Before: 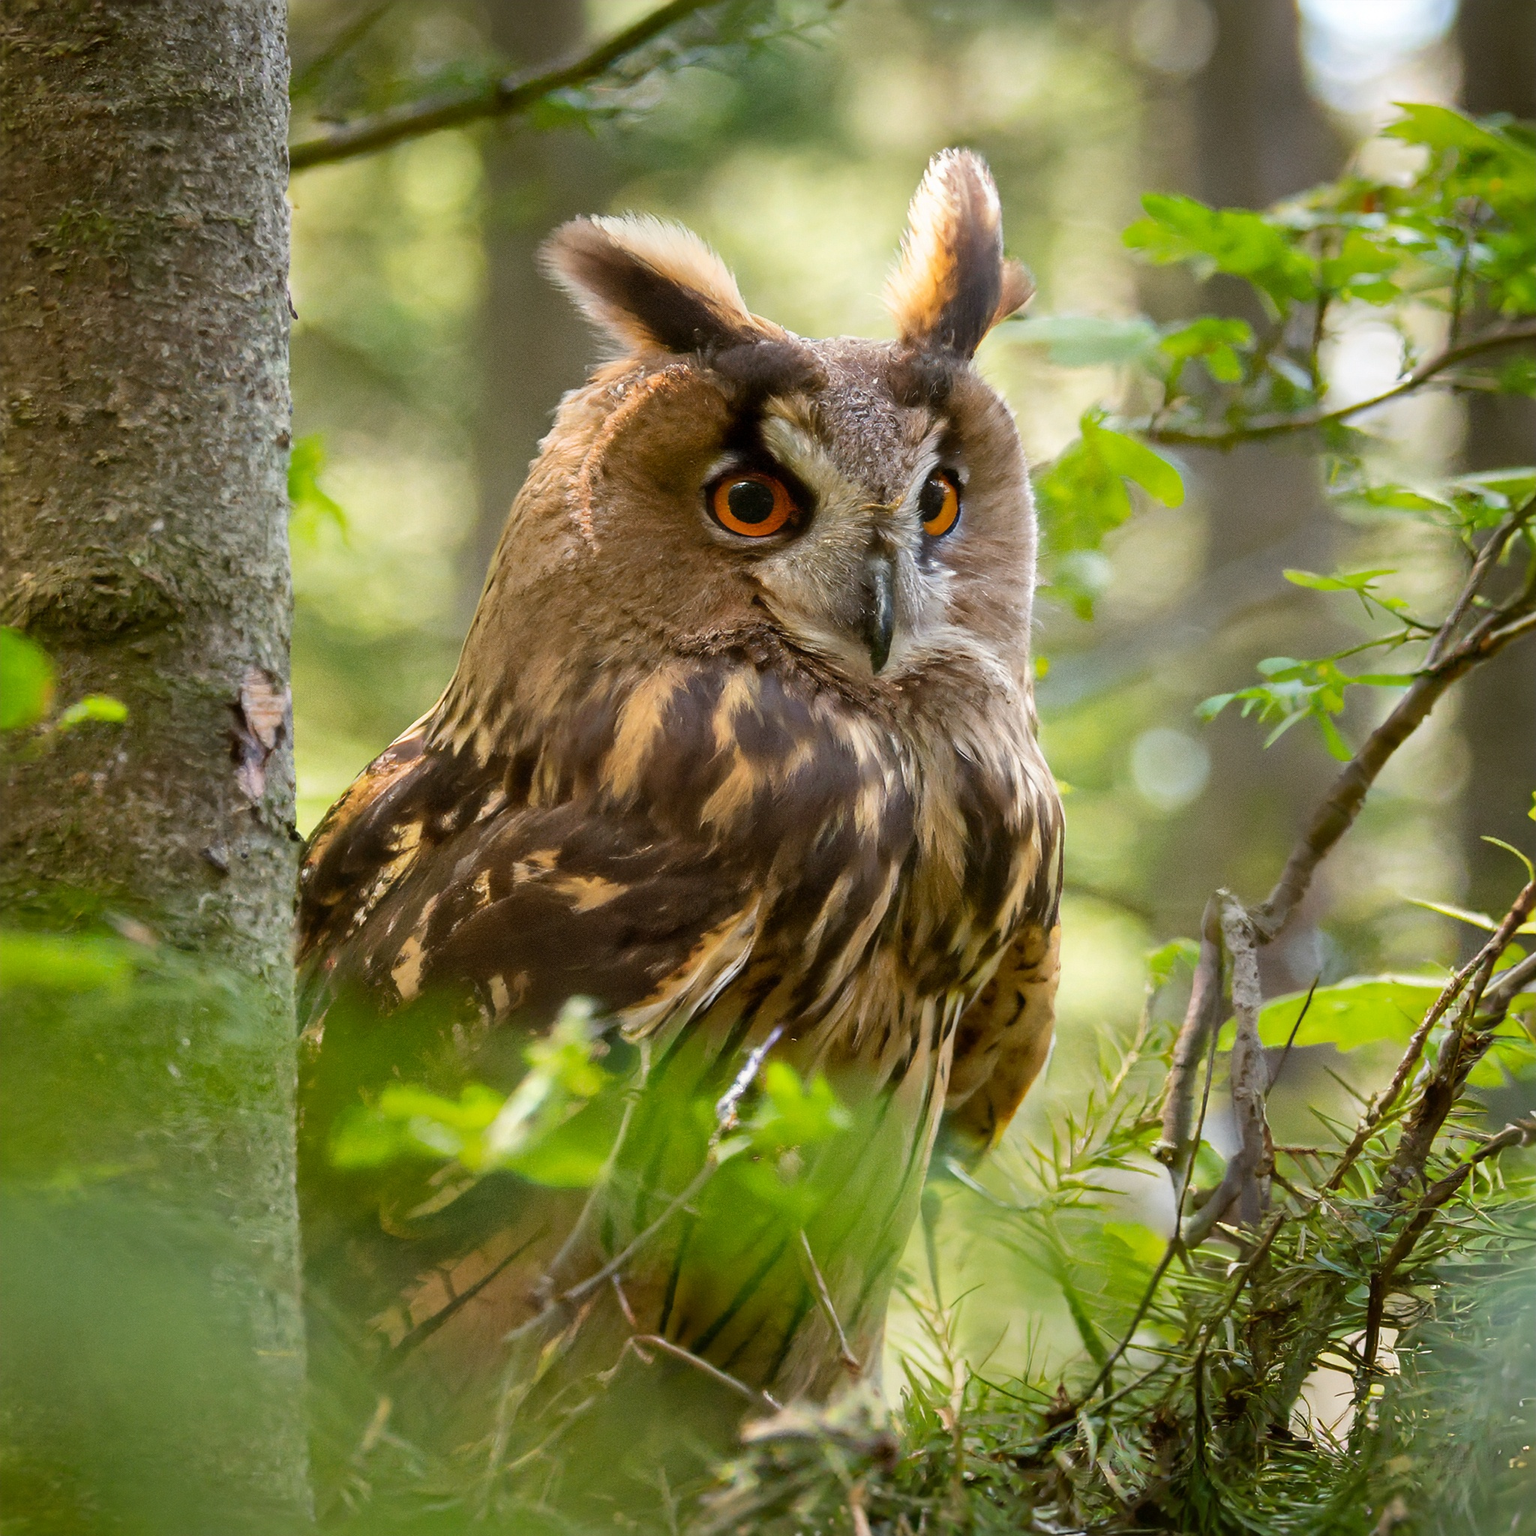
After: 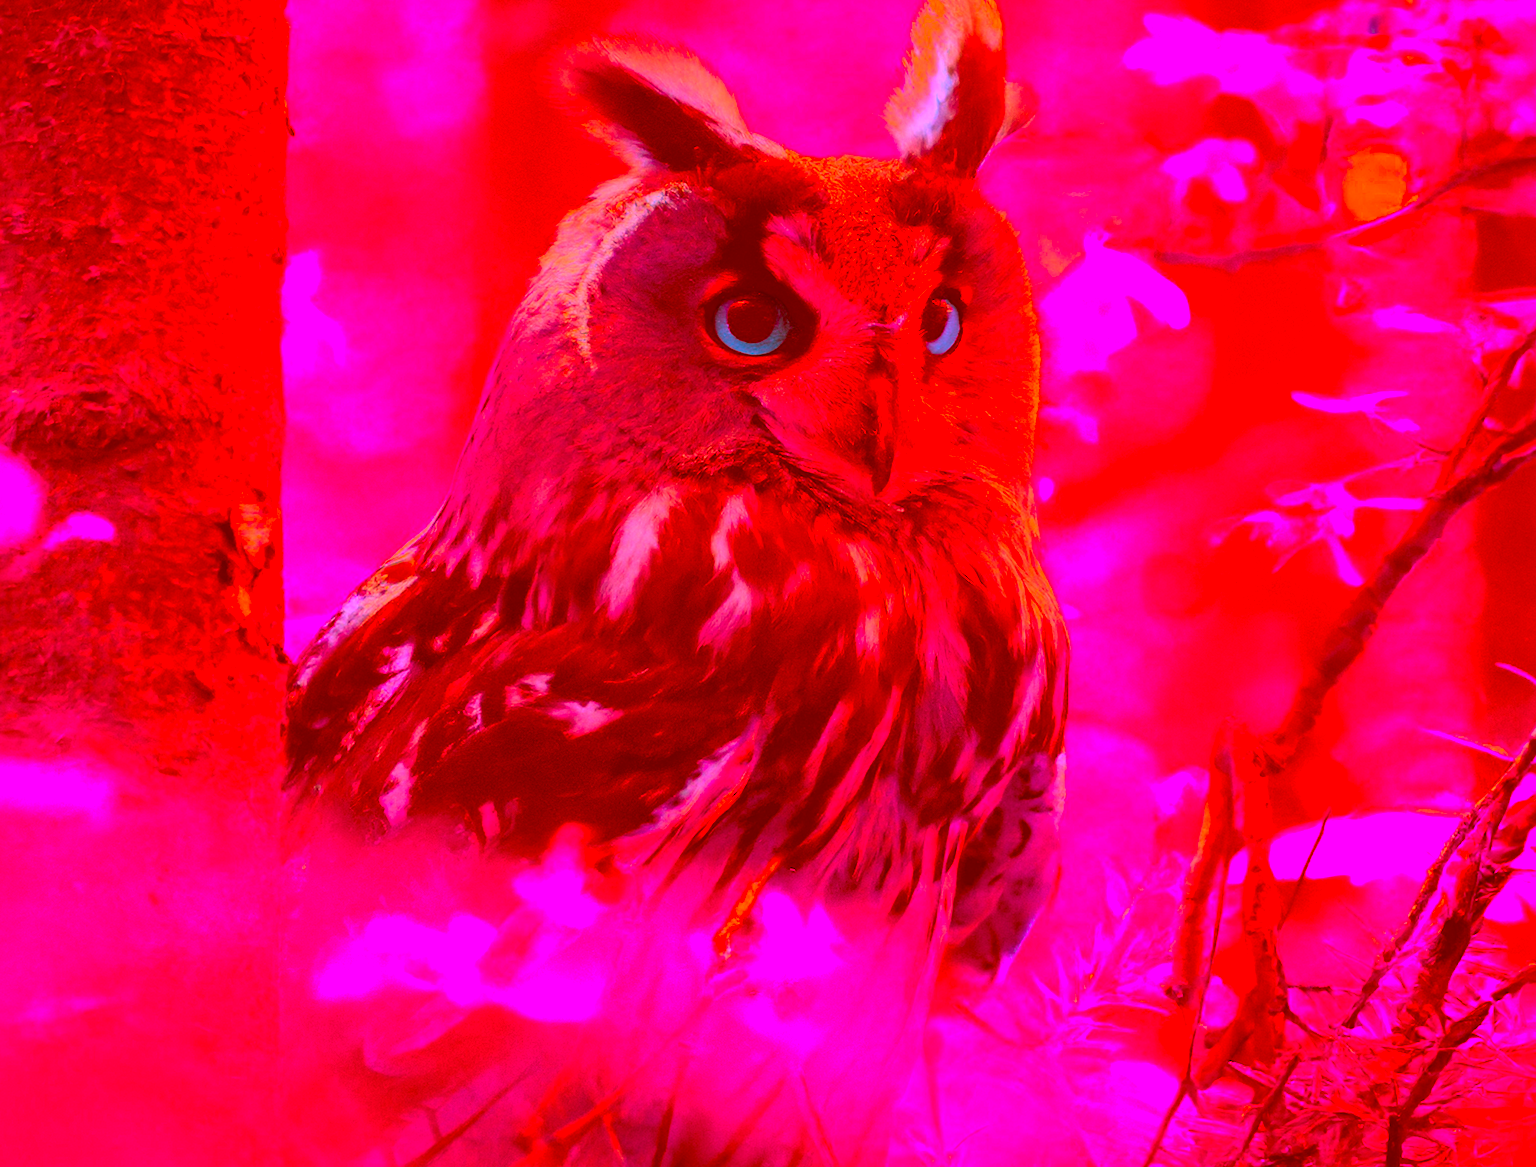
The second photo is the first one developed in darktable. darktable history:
crop: top 11.038%, bottom 13.962%
rotate and perspective: rotation 0.226°, lens shift (vertical) -0.042, crop left 0.023, crop right 0.982, crop top 0.006, crop bottom 0.994
color correction: highlights a* -39.68, highlights b* -40, shadows a* -40, shadows b* -40, saturation -3
